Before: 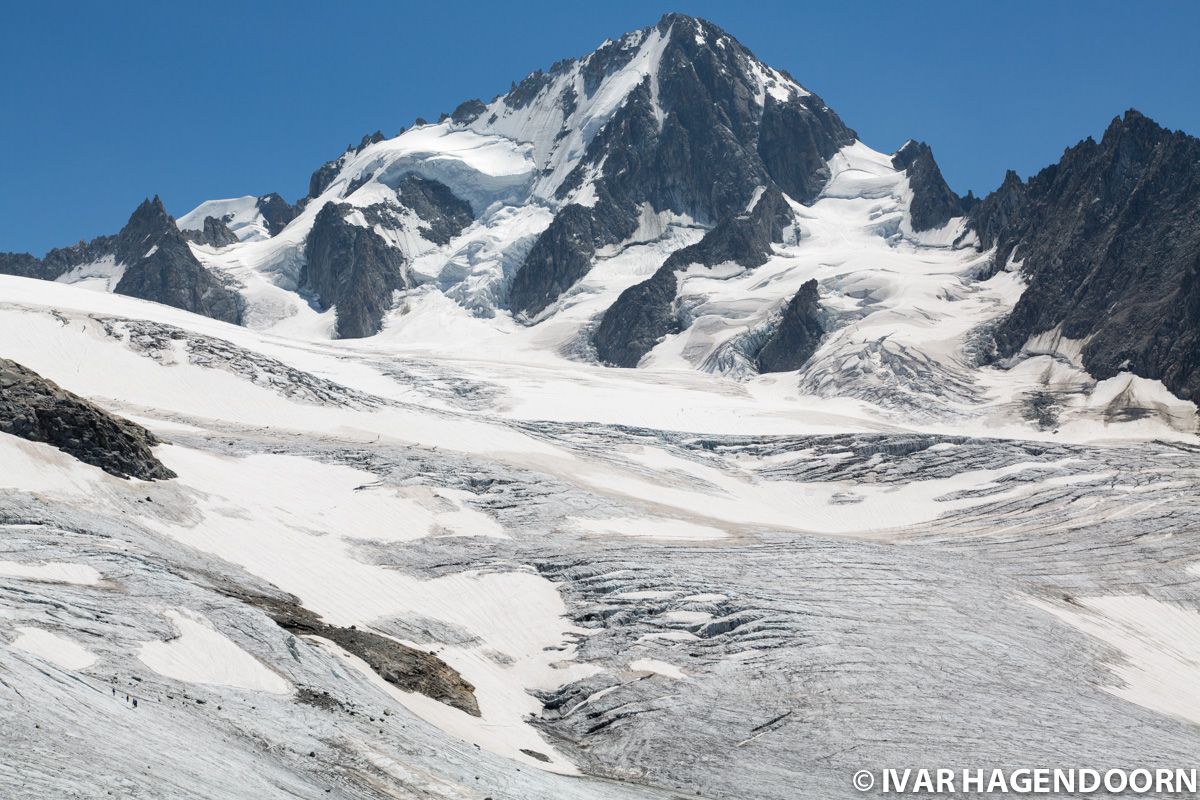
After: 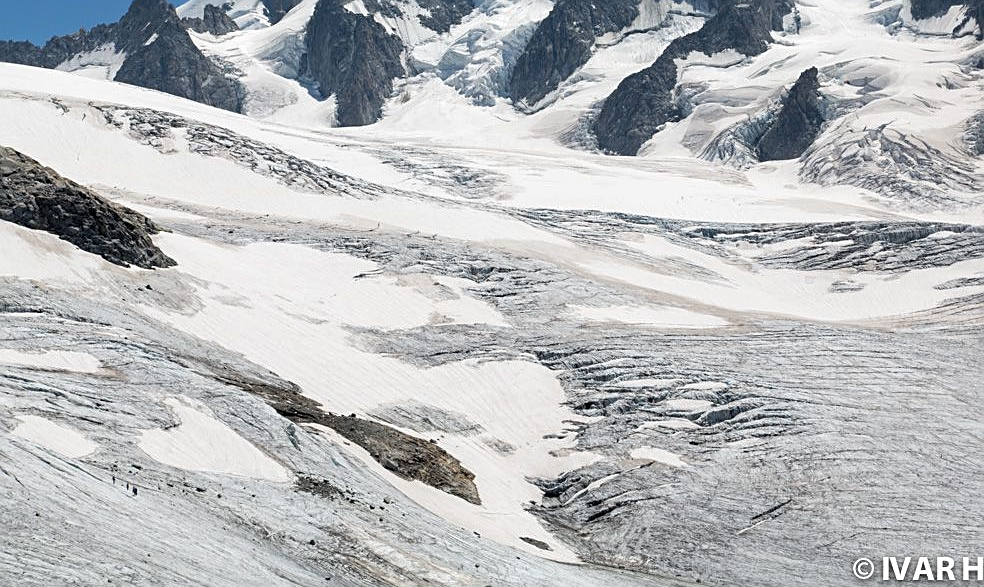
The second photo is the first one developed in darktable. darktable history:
local contrast: highlights 100%, shadows 100%, detail 120%, midtone range 0.2
sharpen: on, module defaults
crop: top 26.531%, right 17.959%
